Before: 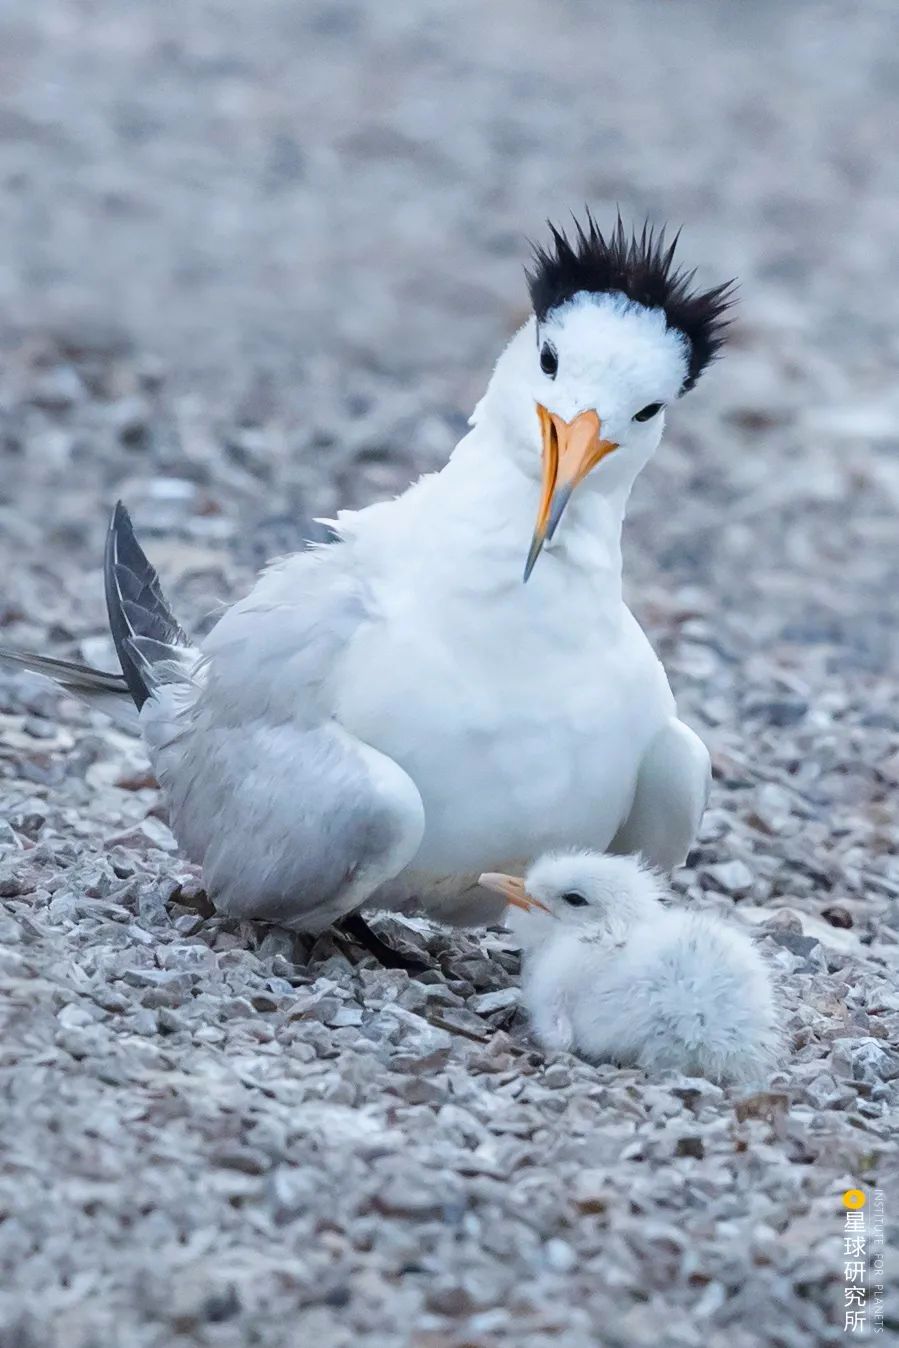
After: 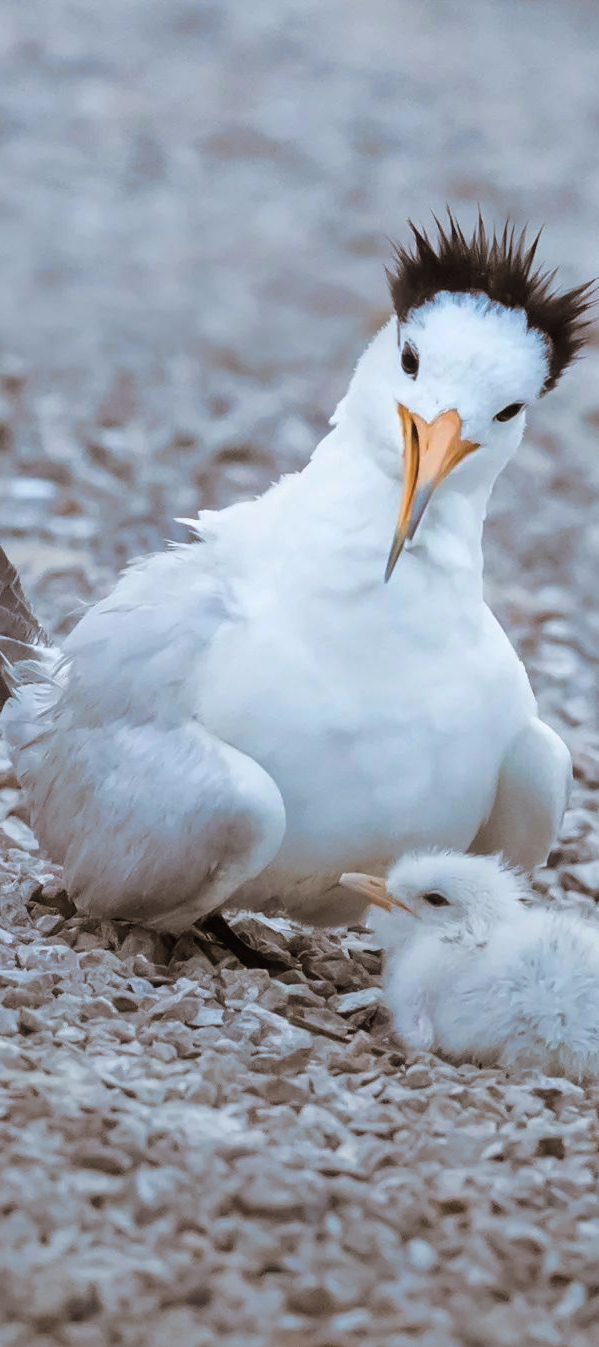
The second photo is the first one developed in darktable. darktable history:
graduated density: rotation -180°, offset 24.95
crop and rotate: left 15.546%, right 17.787%
split-toning: shadows › hue 32.4°, shadows › saturation 0.51, highlights › hue 180°, highlights › saturation 0, balance -60.17, compress 55.19%
